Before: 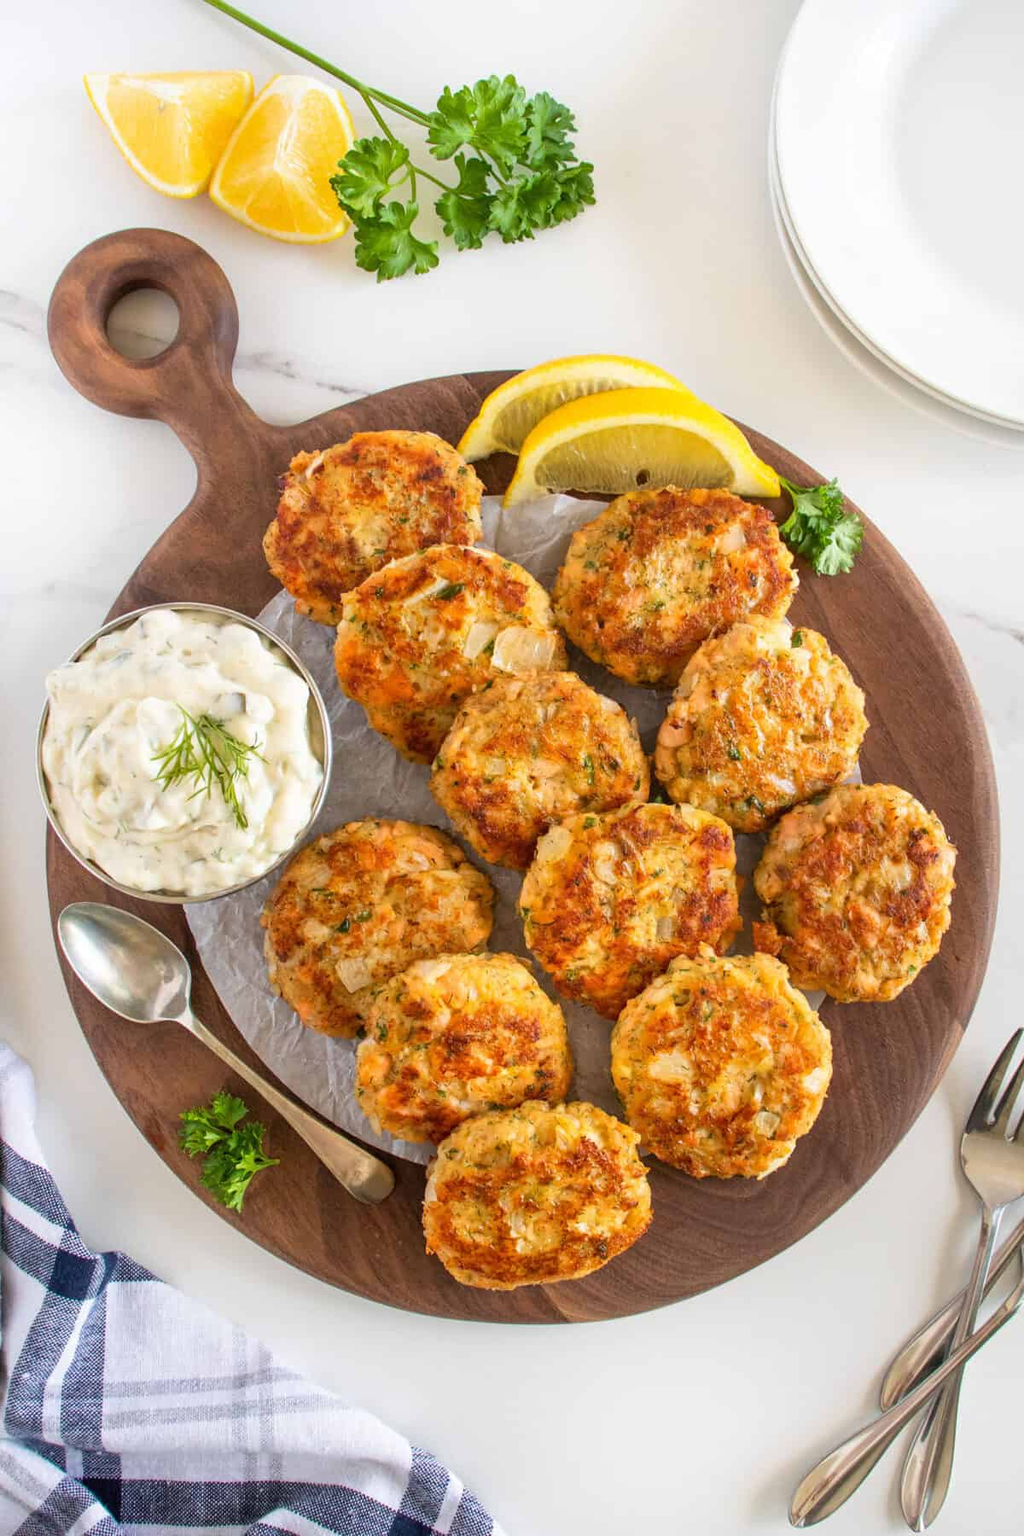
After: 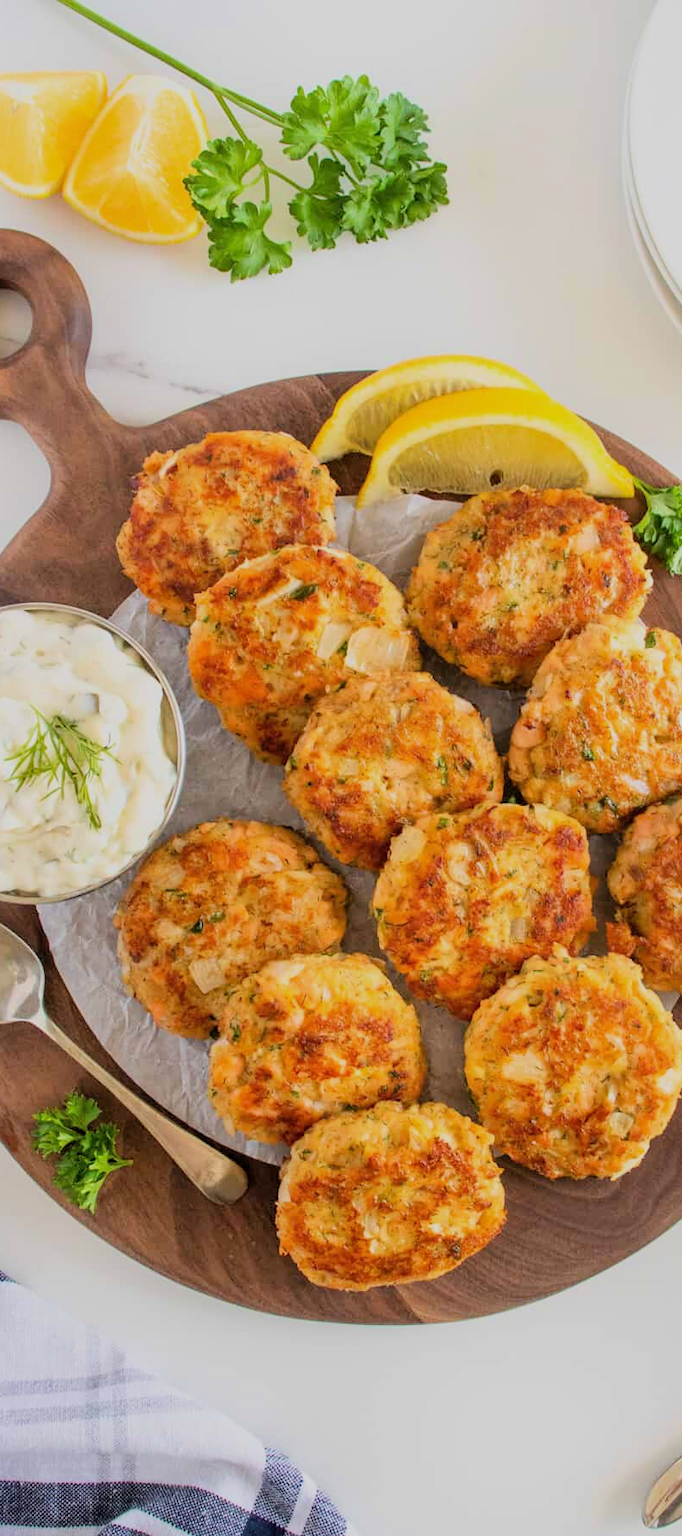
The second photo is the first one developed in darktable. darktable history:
filmic rgb: black relative exposure -7.35 EV, white relative exposure 5.09 EV, hardness 3.21, color science v6 (2022)
exposure: exposure 0.203 EV, compensate exposure bias true, compensate highlight preservation false
crop and rotate: left 14.369%, right 18.99%
